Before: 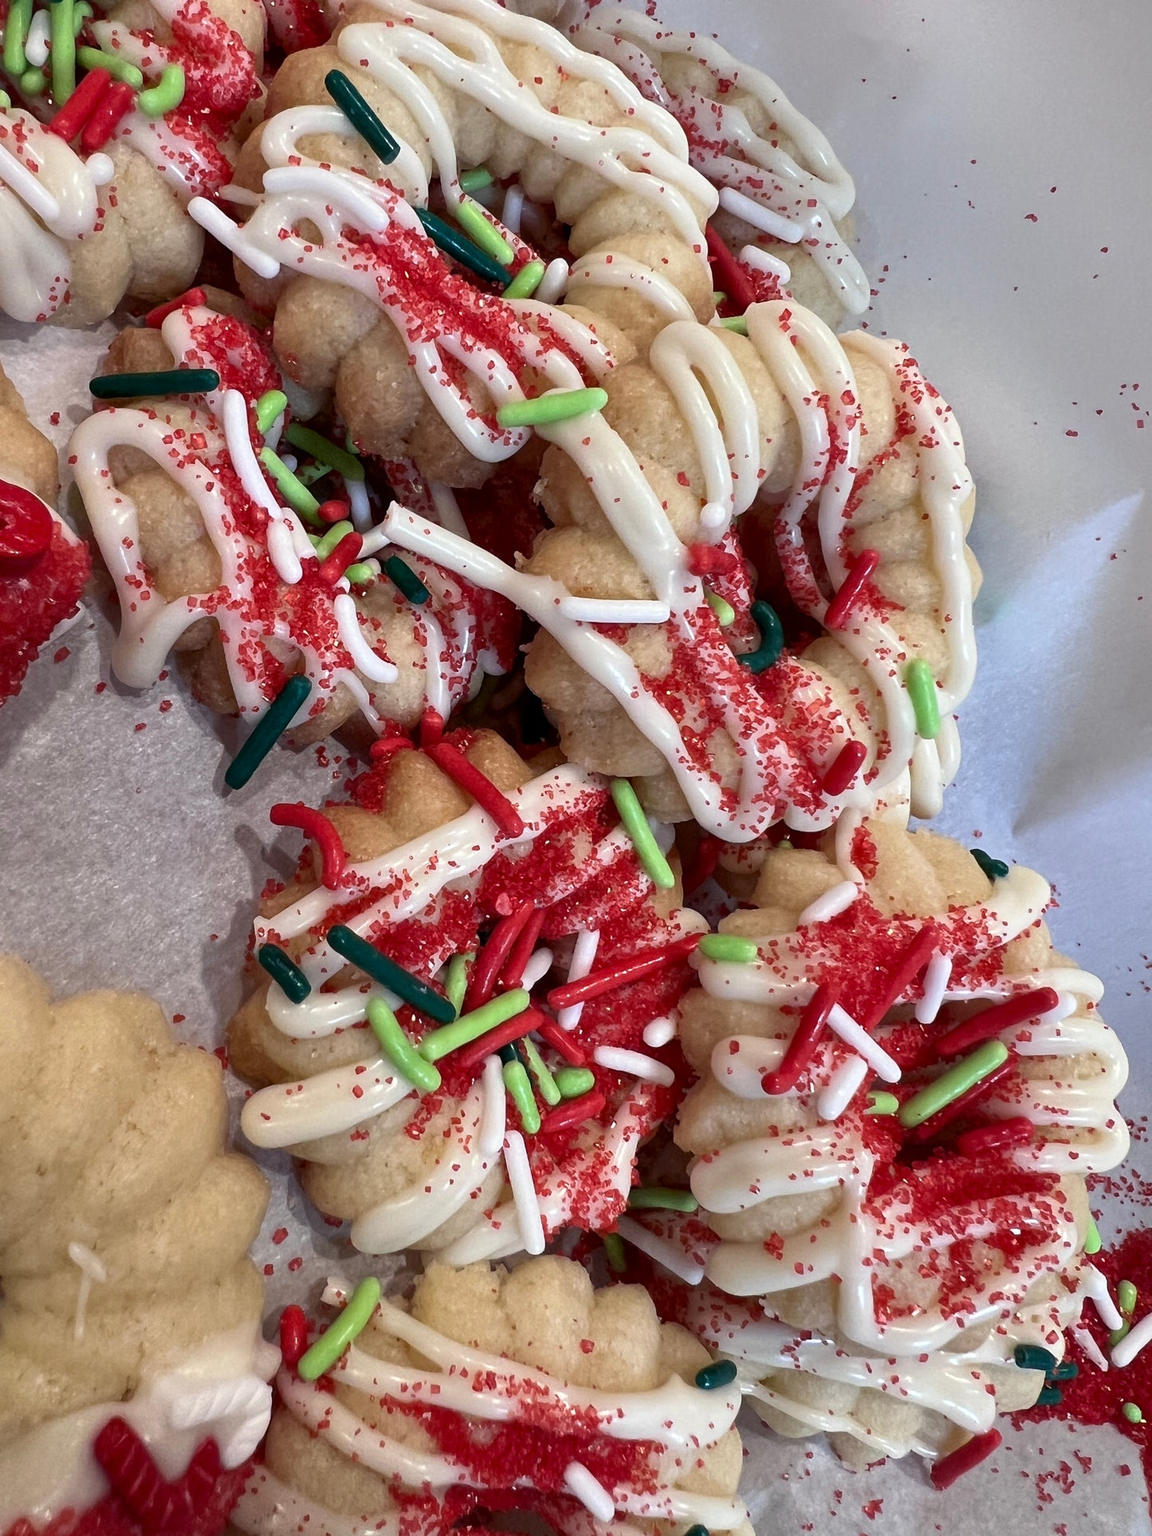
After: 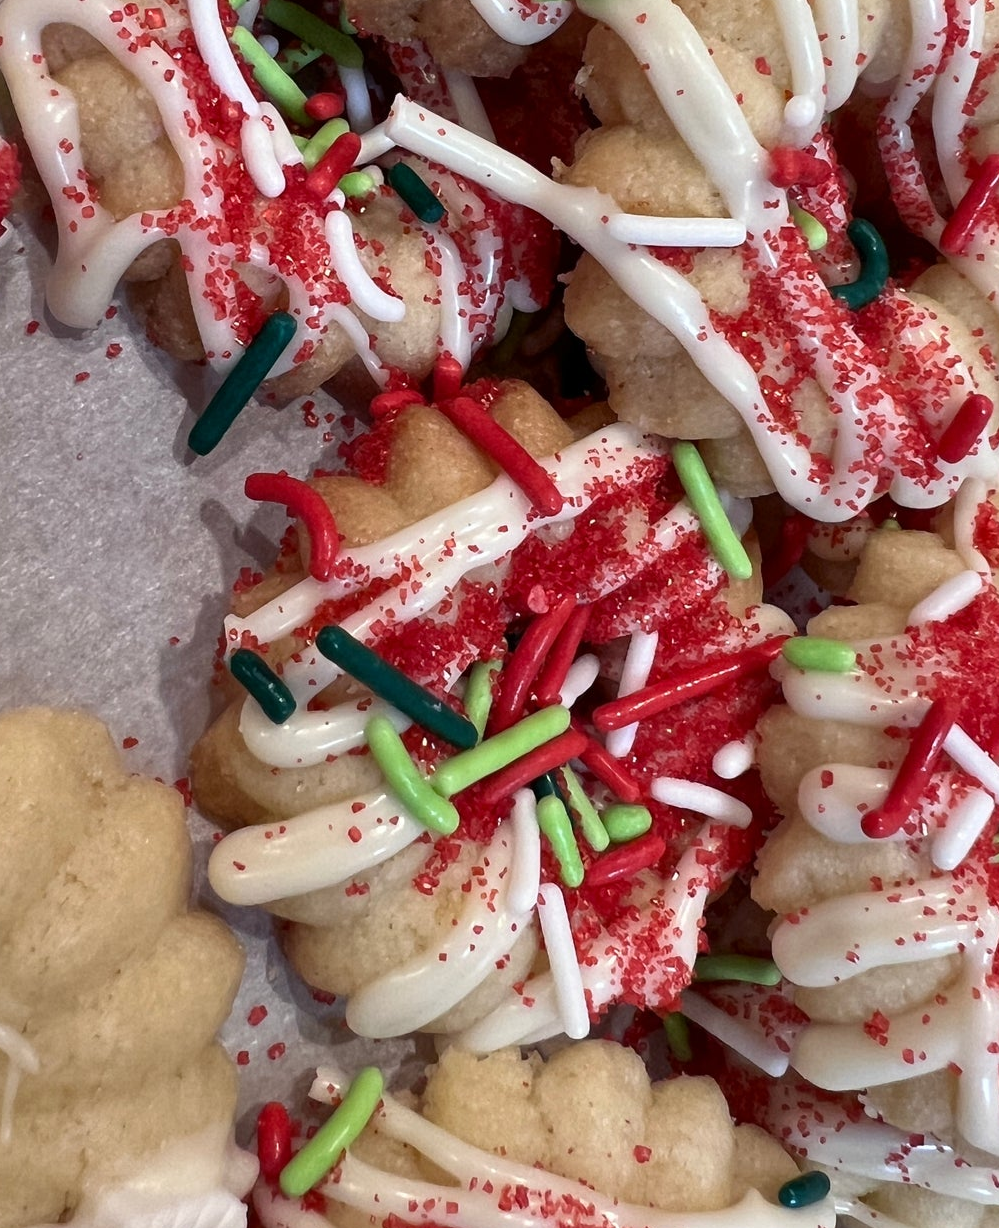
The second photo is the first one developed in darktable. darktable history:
crop: left 6.508%, top 27.788%, right 24.327%, bottom 8.471%
